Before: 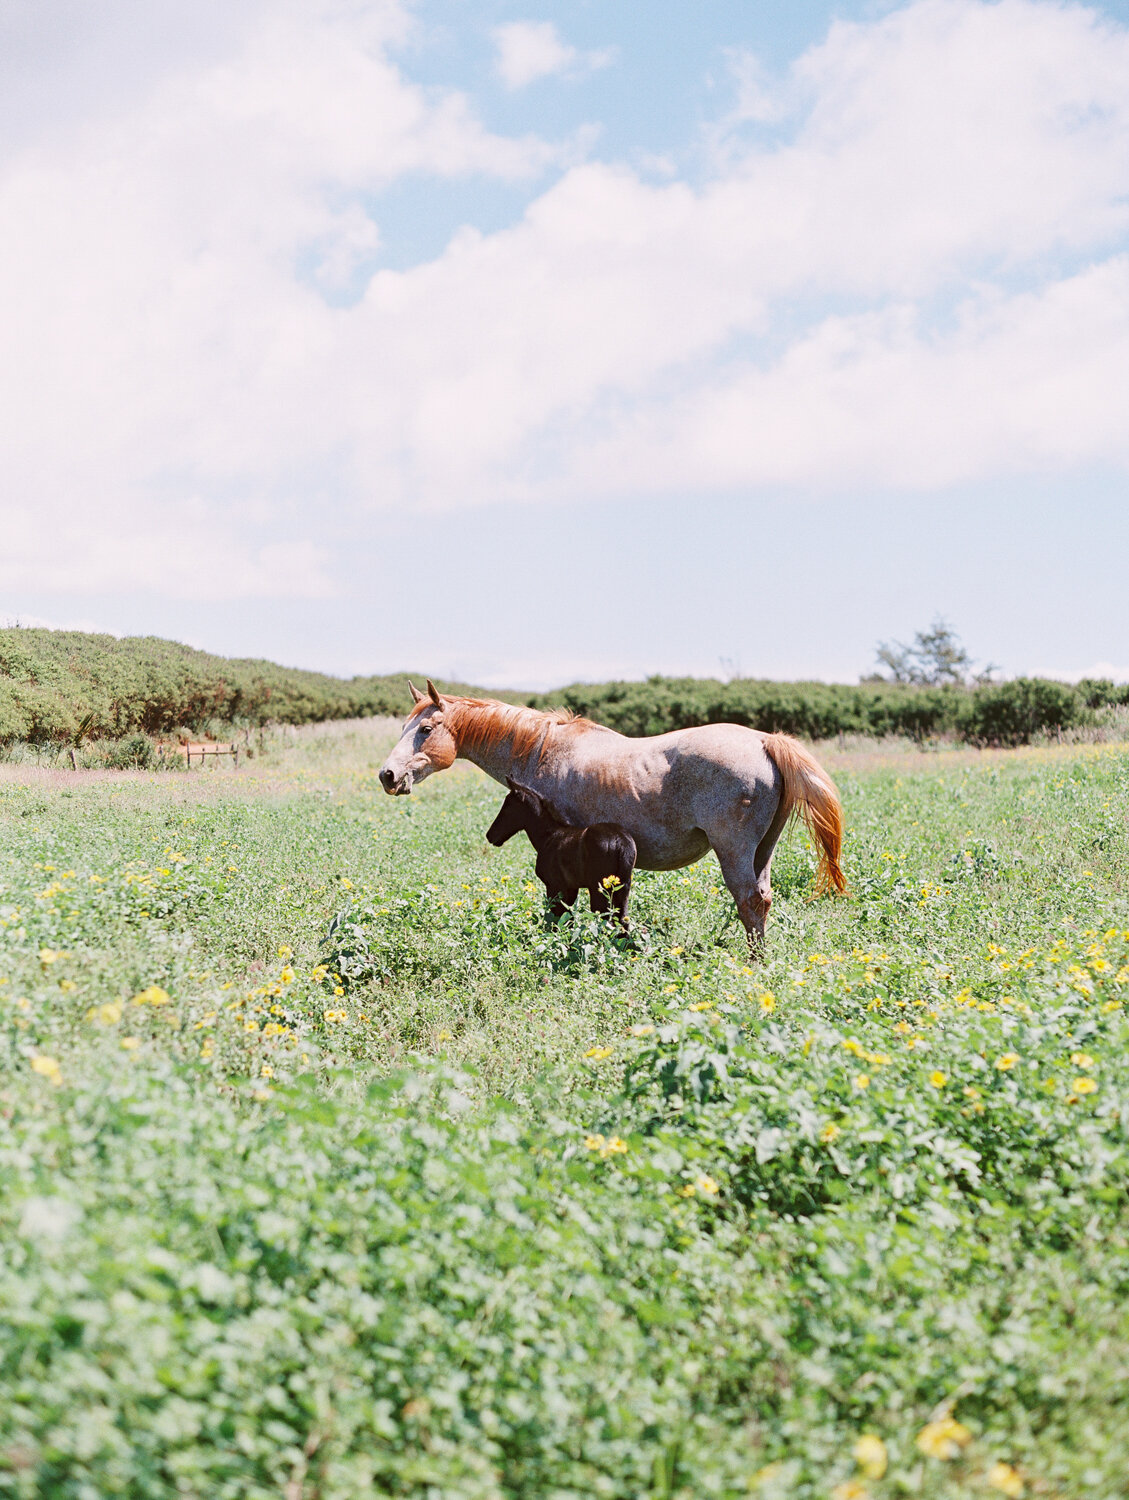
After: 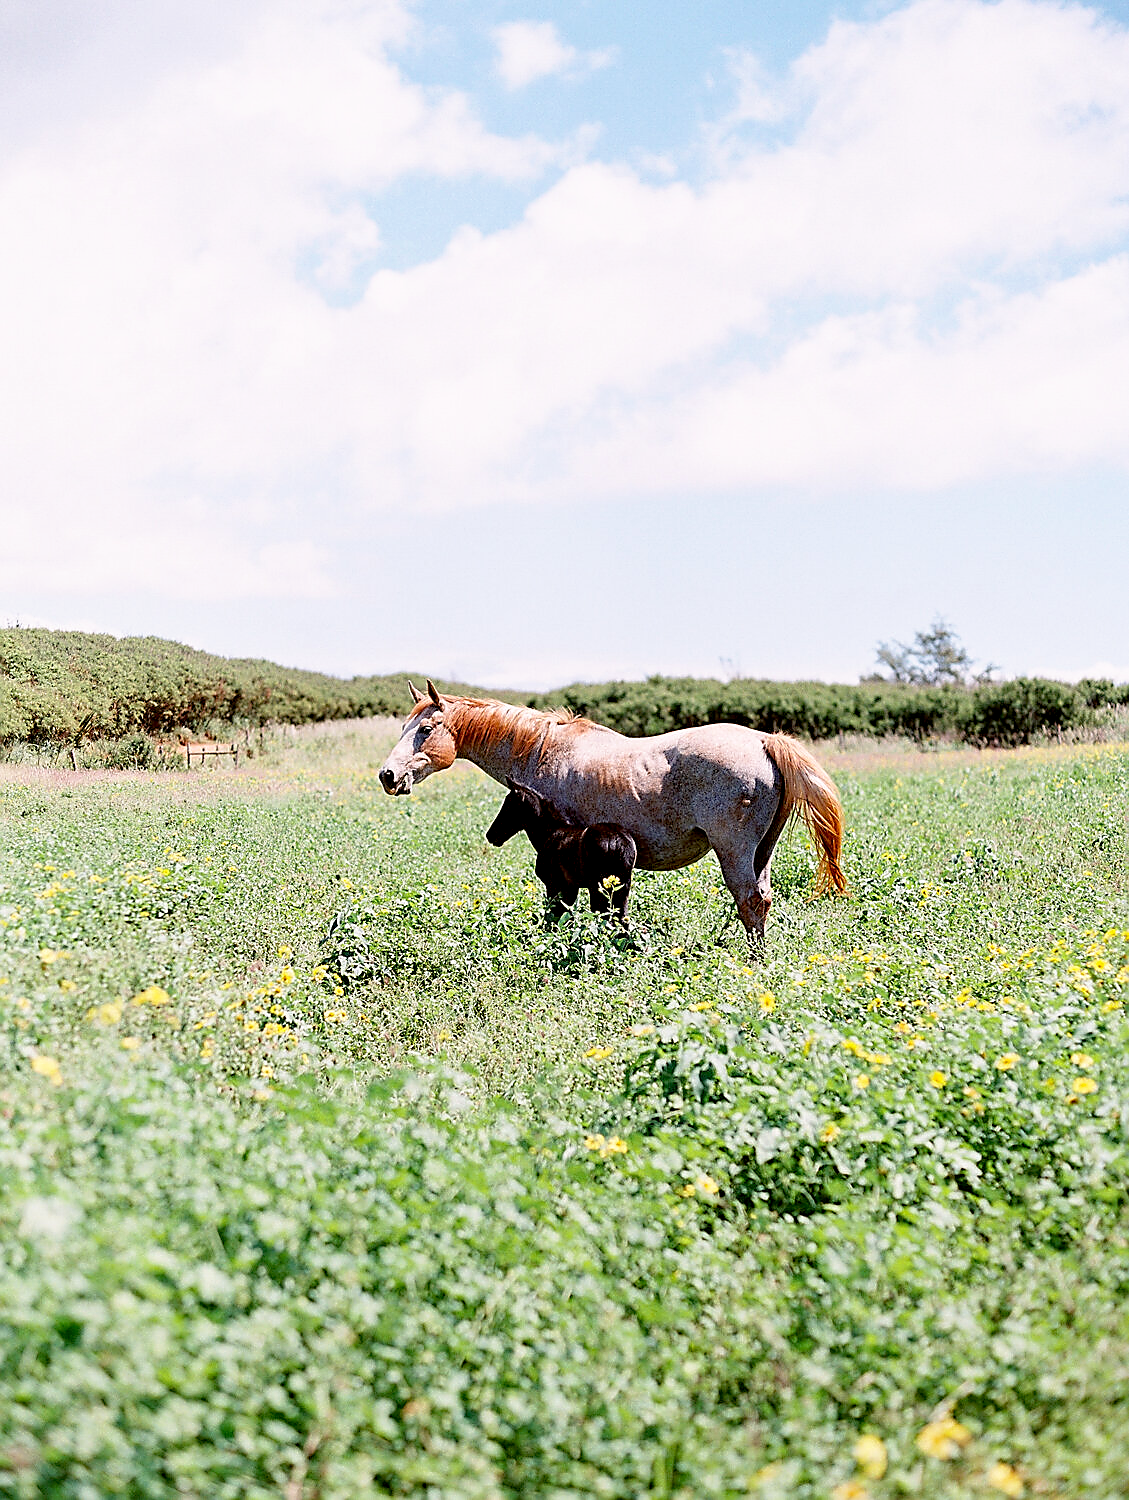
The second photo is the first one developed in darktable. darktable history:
rotate and perspective: automatic cropping off
base curve: curves: ch0 [(0.017, 0) (0.425, 0.441) (0.844, 0.933) (1, 1)], preserve colors none
sharpen: radius 1.4, amount 1.25, threshold 0.7
